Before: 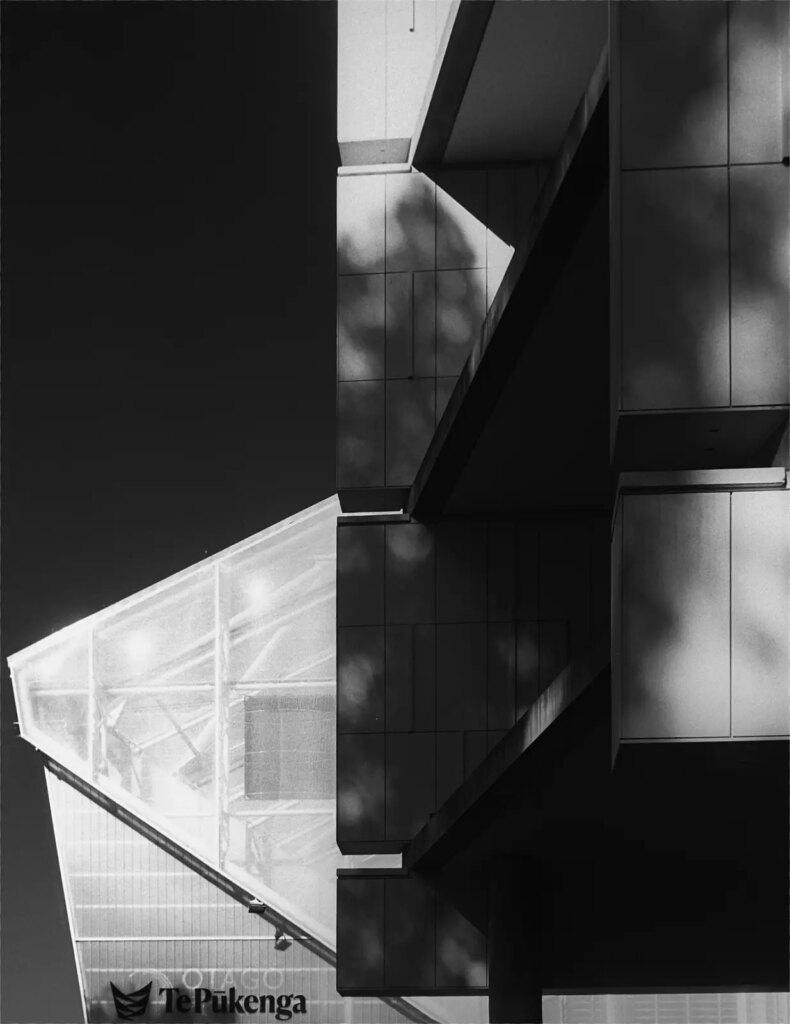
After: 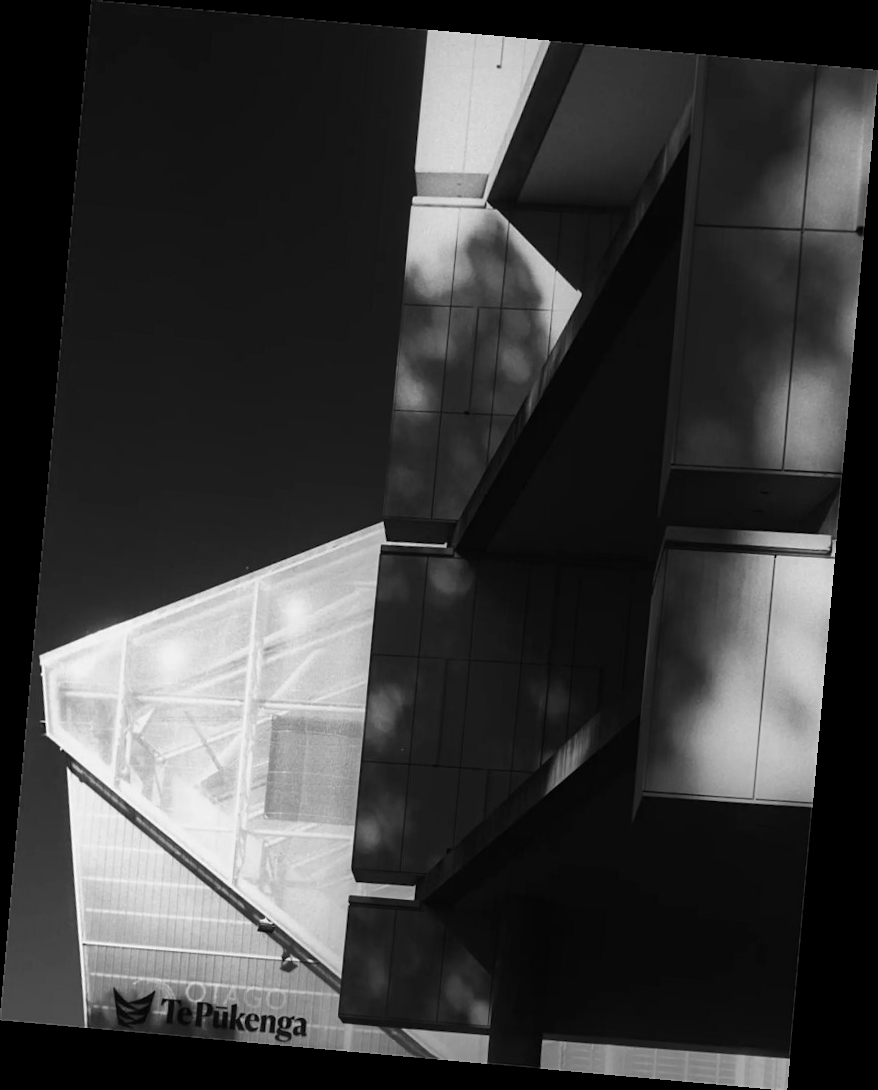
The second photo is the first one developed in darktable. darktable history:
rotate and perspective: rotation 5.12°, automatic cropping off
levels: mode automatic, gray 50.8%
monochrome: on, module defaults
white balance: emerald 1
